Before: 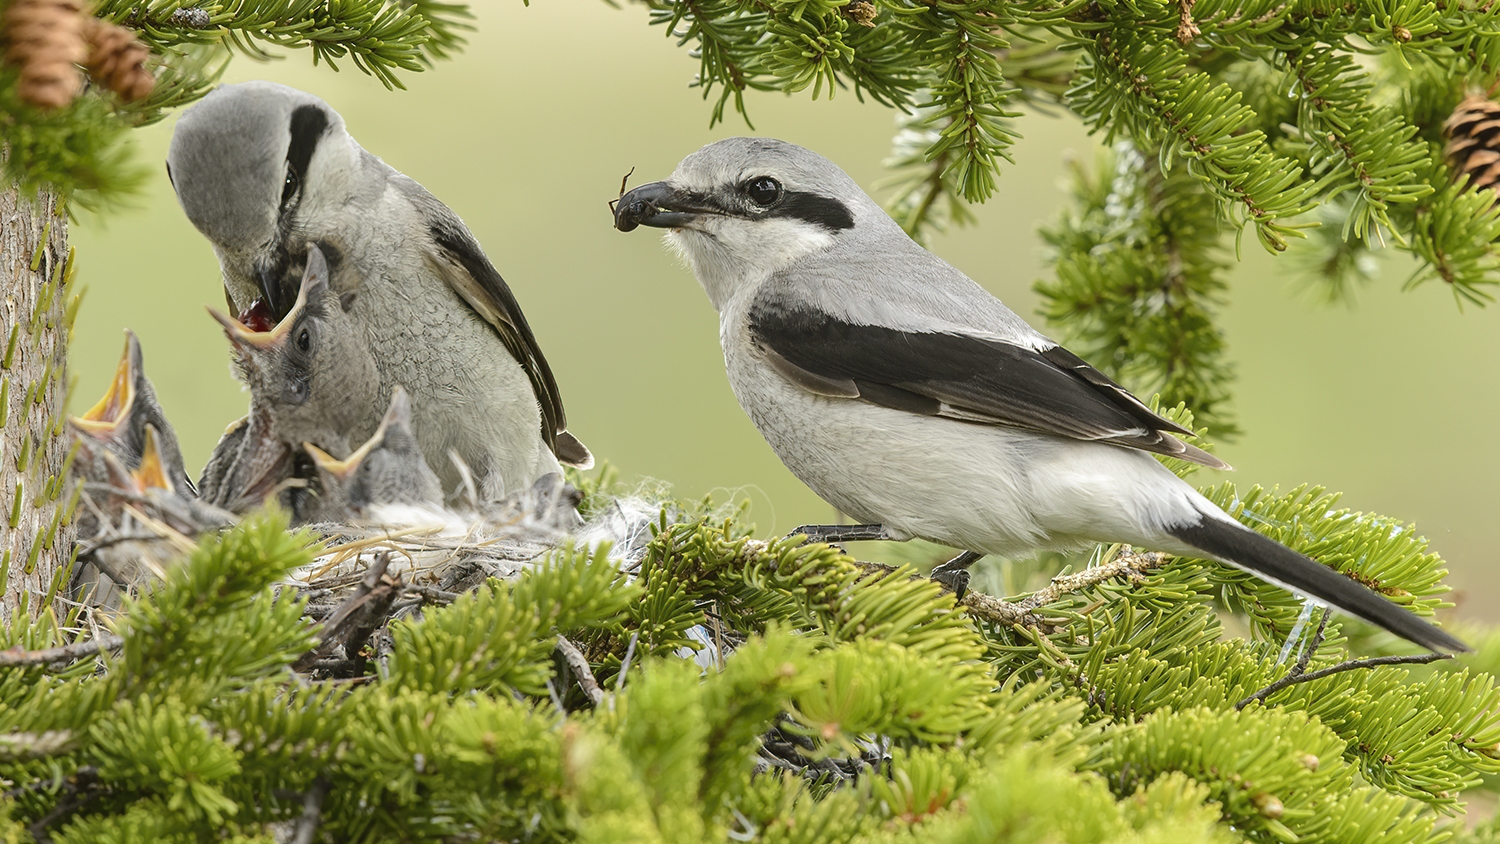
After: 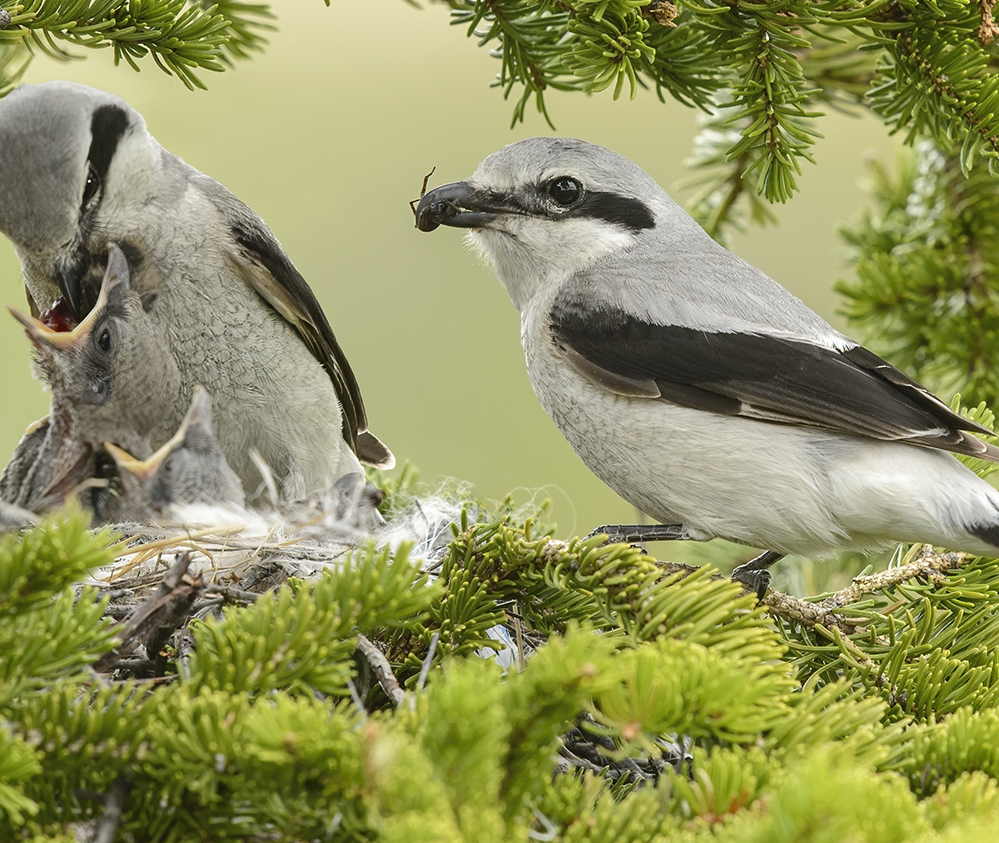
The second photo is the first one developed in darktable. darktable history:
crop and rotate: left 13.341%, right 20.044%
